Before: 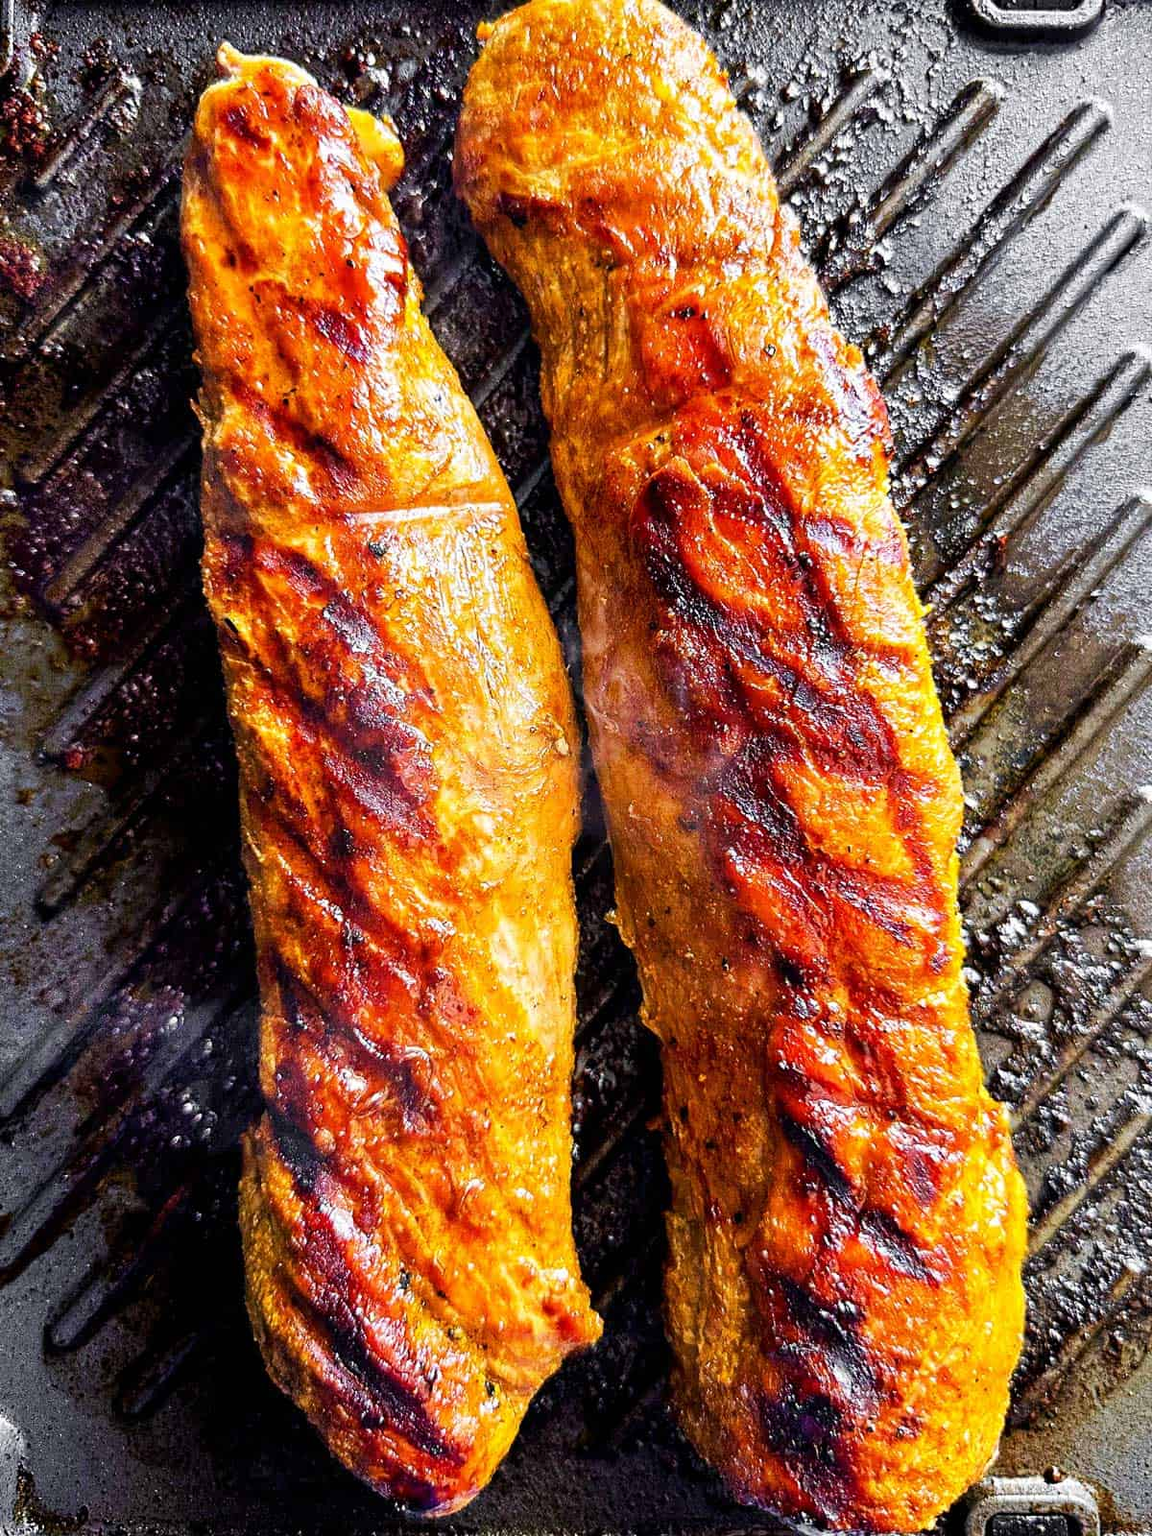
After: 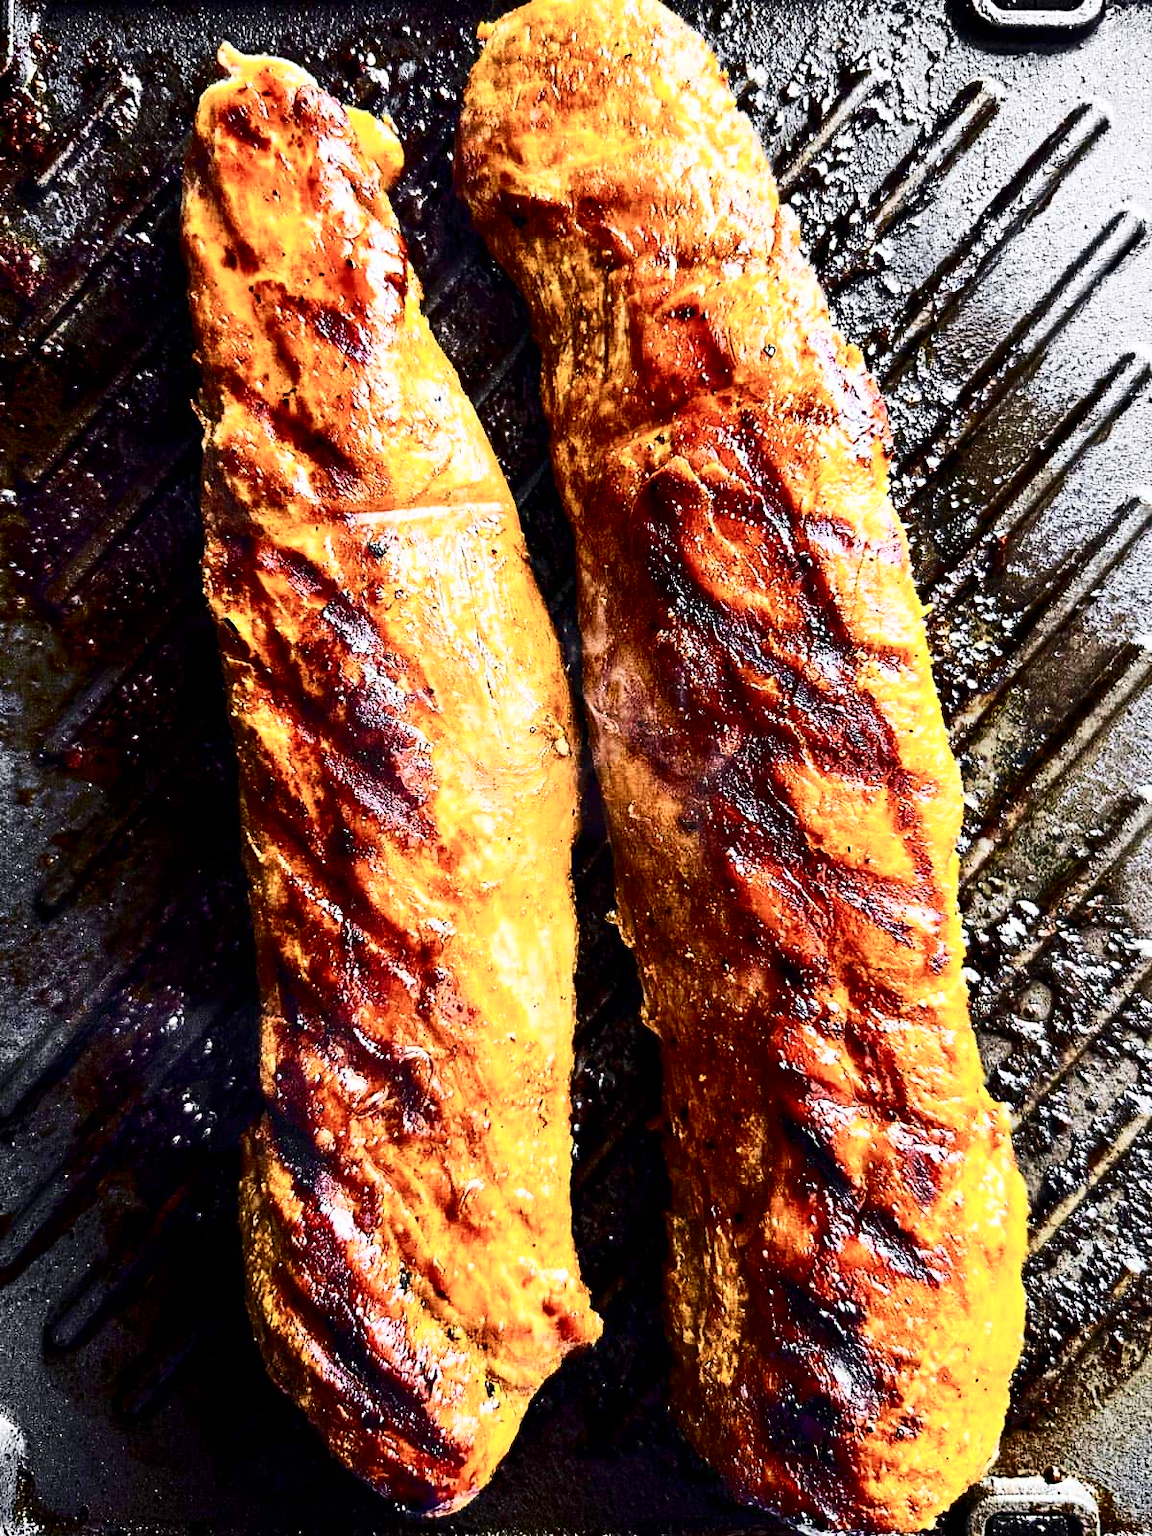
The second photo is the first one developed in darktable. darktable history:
contrast brightness saturation: contrast 0.494, saturation -0.087
